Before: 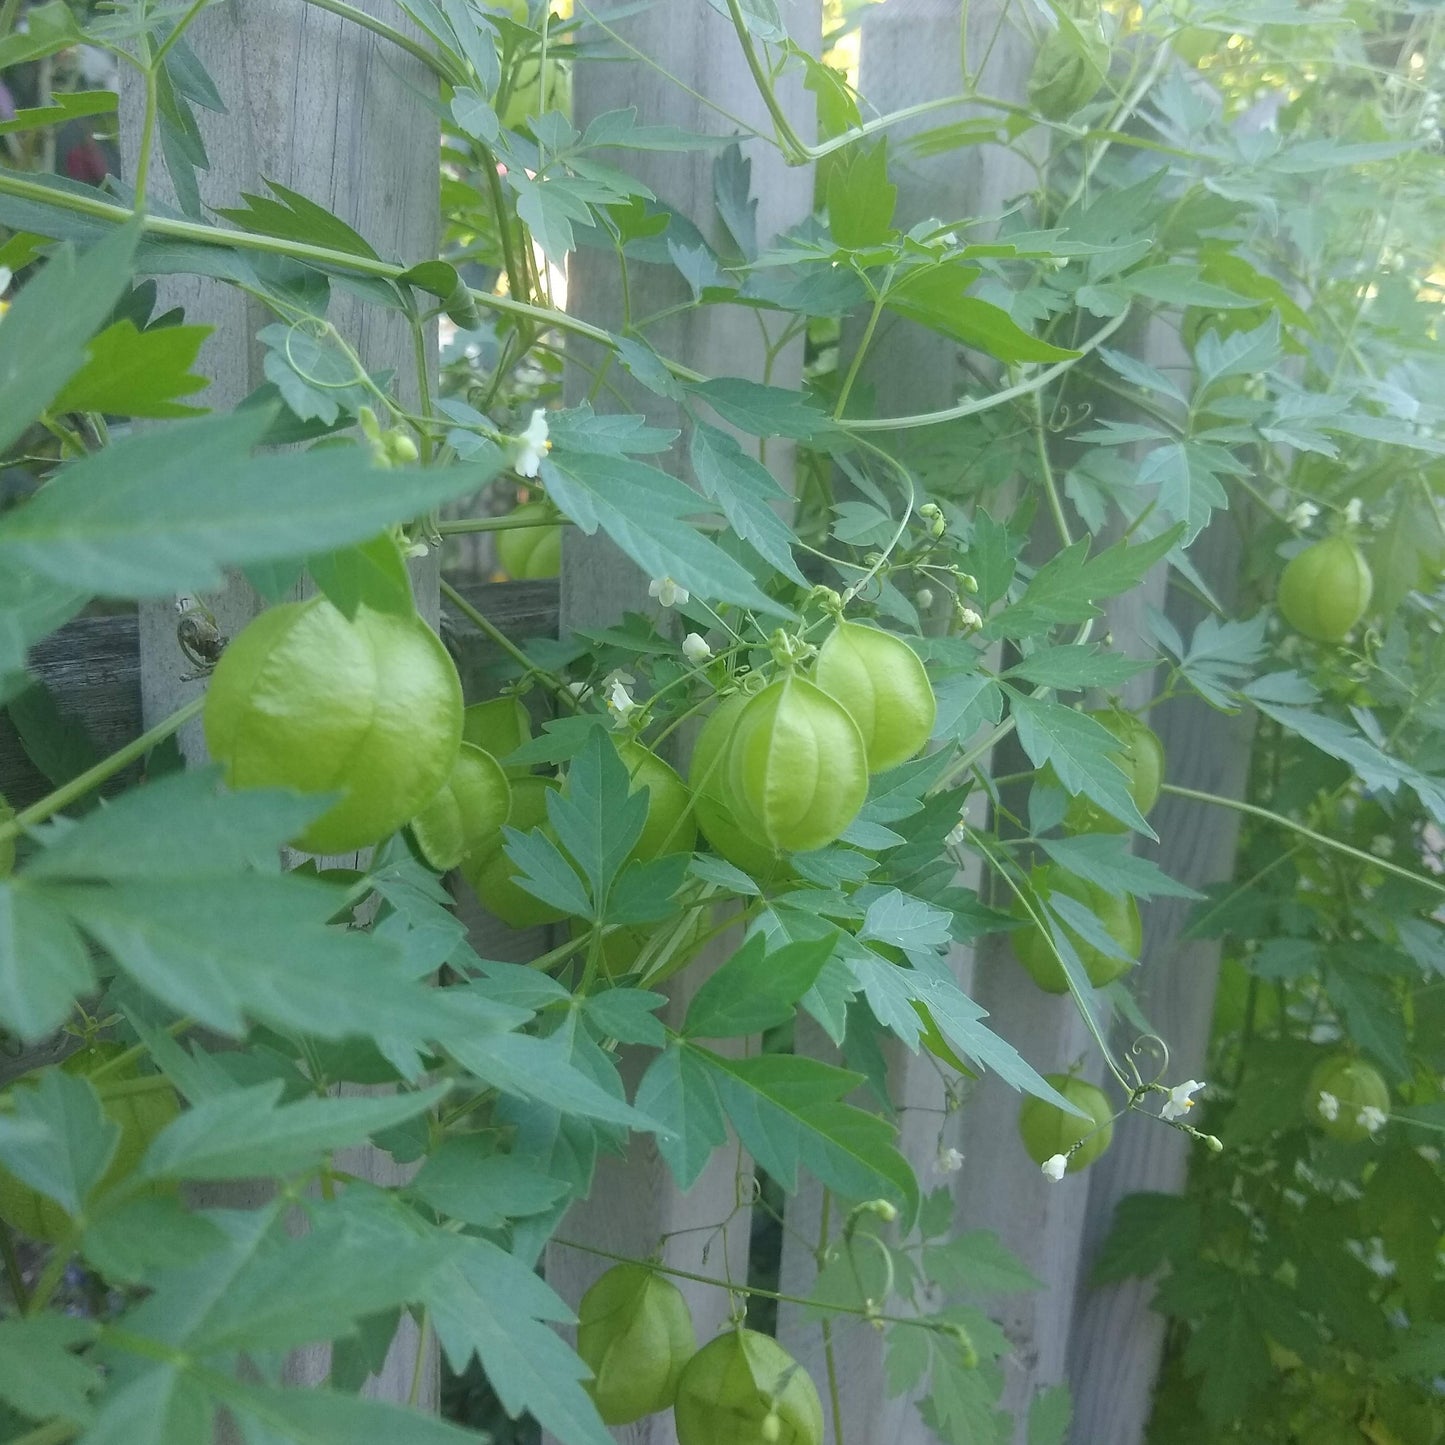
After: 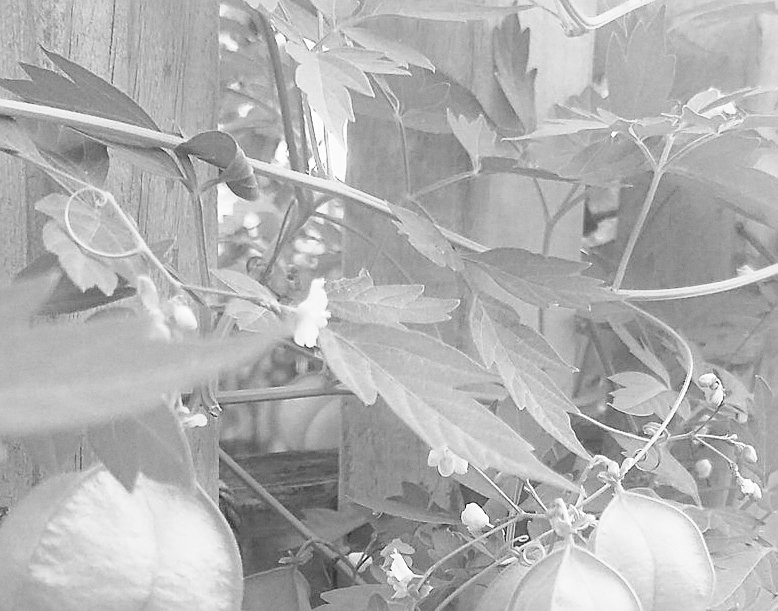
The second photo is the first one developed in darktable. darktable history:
crop: left 15.306%, top 9.065%, right 30.789%, bottom 48.638%
monochrome: a -92.57, b 58.91
color balance rgb: shadows lift › hue 87.51°, highlights gain › chroma 1.62%, highlights gain › hue 55.1°, global offset › chroma 0.06%, global offset › hue 253.66°, linear chroma grading › global chroma 0.5%, perceptual saturation grading › global saturation 16.38%
exposure: black level correction -0.002, exposure 0.54 EV, compensate highlight preservation false
tone curve: curves: ch0 [(0, 0) (0.003, 0.025) (0.011, 0.025) (0.025, 0.029) (0.044, 0.035) (0.069, 0.053) (0.1, 0.083) (0.136, 0.118) (0.177, 0.163) (0.224, 0.22) (0.277, 0.295) (0.335, 0.371) (0.399, 0.444) (0.468, 0.524) (0.543, 0.618) (0.623, 0.702) (0.709, 0.79) (0.801, 0.89) (0.898, 0.973) (1, 1)], preserve colors none
sharpen: on, module defaults
grain: coarseness 0.09 ISO, strength 10%
